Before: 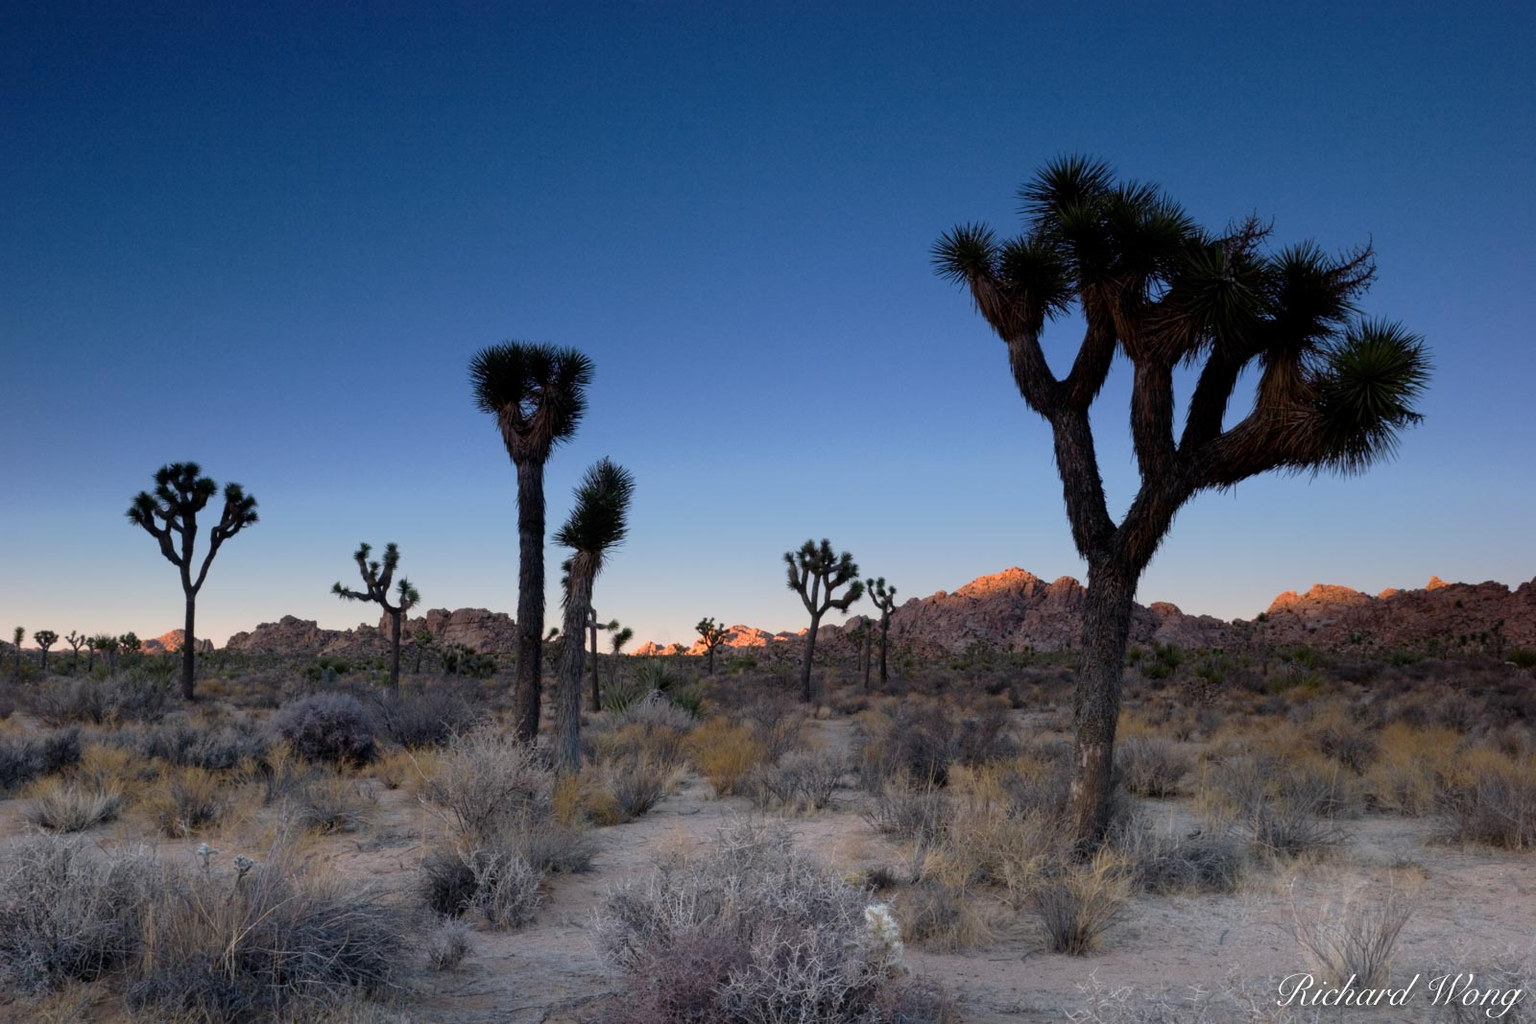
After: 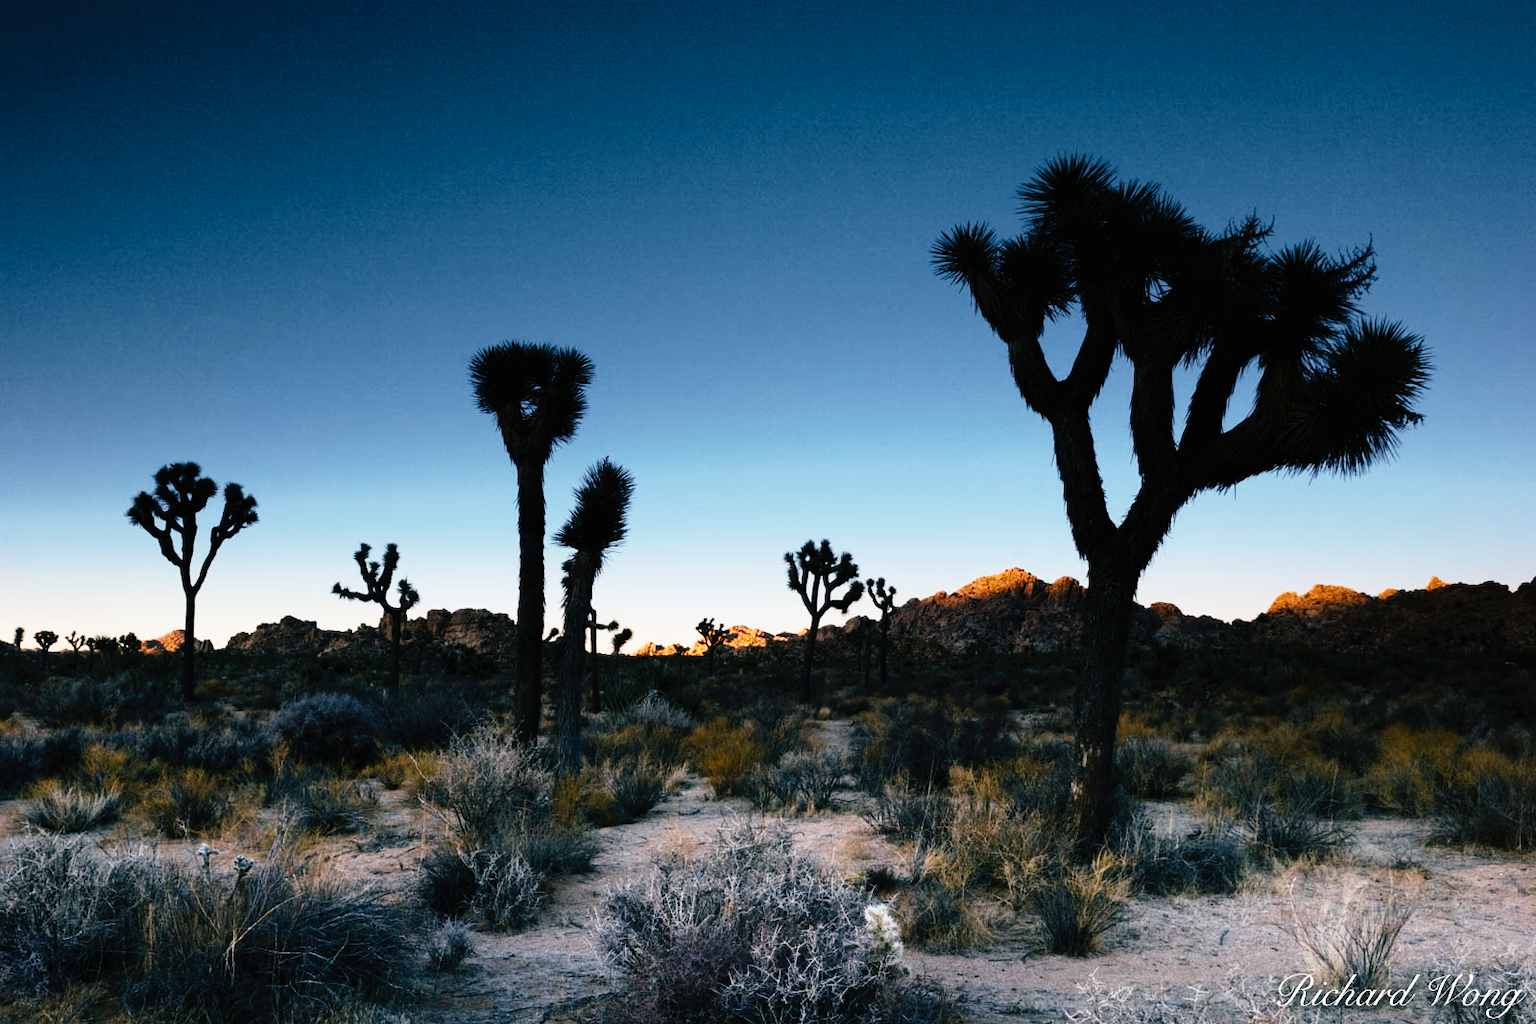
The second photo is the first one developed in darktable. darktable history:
tone curve: curves: ch0 [(0, 0) (0.003, 0.005) (0.011, 0.008) (0.025, 0.01) (0.044, 0.014) (0.069, 0.017) (0.1, 0.022) (0.136, 0.028) (0.177, 0.037) (0.224, 0.049) (0.277, 0.091) (0.335, 0.168) (0.399, 0.292) (0.468, 0.463) (0.543, 0.637) (0.623, 0.792) (0.709, 0.903) (0.801, 0.963) (0.898, 0.985) (1, 1)], preserve colors none
color look up table: target L [96.06, 79.28, 67.47, 59.33, 65.56, 61.04, 73.9, 74.58, 49.62, 58.99, 61.11, 56.94, 50.2, 44.75, 37.94, 31.1, 200, 76.24, 67.16, 69.74, 45.55, 50.25, 40.28, 52.88, 46.58, 42.79, 40.7, 33.58, 15.87, 0.548, 85.22, 64.81, 62.71, 44.18, 54.49, 48.85, 52.73, 37.89, 39.92, 40.18, 25.1, 27.11, 31.85, 84.58, 56.02, 71.21, 51.13, 40.59, 26.32], target a [-4.16, 0.072, 3.75, -23.73, -1.955, -21.71, -4.033, 0.002, -22.33, -15.93, -1.11, -19.61, -15.7, -10.45, -14.8, -11.96, 0, 4.46, 7.268, 12.94, 30.13, 20.89, 26.52, 9.484, 9.447, 27.4, 18.12, 19.05, -0.578, 0, 3.357, 19.71, 14.19, 32.64, -7.616, 30.46, 5.536, 26.69, 0.14, -0.772, 27.5, 29.24, -1.265, -16.3, -14.24, -10.45, -9.767, -4.867, -10.57], target b [13.9, 25.49, 41.18, 0.844, 39.15, -11.2, 21.01, 7.497, 22.74, 24.51, 34.45, 5.918, -1.675, -4.911, 8.494, 20.26, 0, 18.83, 37.84, 4.244, -2.777, 26.87, 26.42, 11.63, 24.63, 1.406, 26.22, 41.23, 3.62, 0, -0.089, -16.38, -13.06, -18.68, -22.65, -15.1, -3.317, -8.027, -17.66, -16.51, -22.73, -28.07, -13.73, -13.2, -13.94, -18.2, -15.04, -10.25, -5.422], num patches 49
